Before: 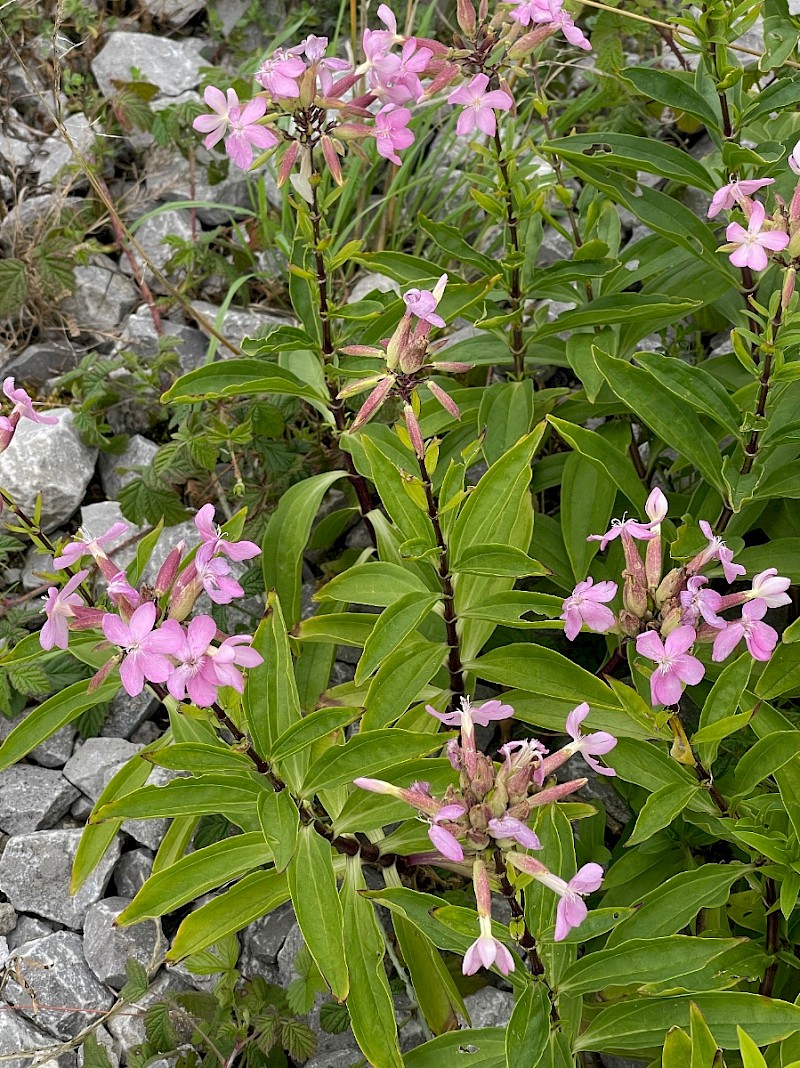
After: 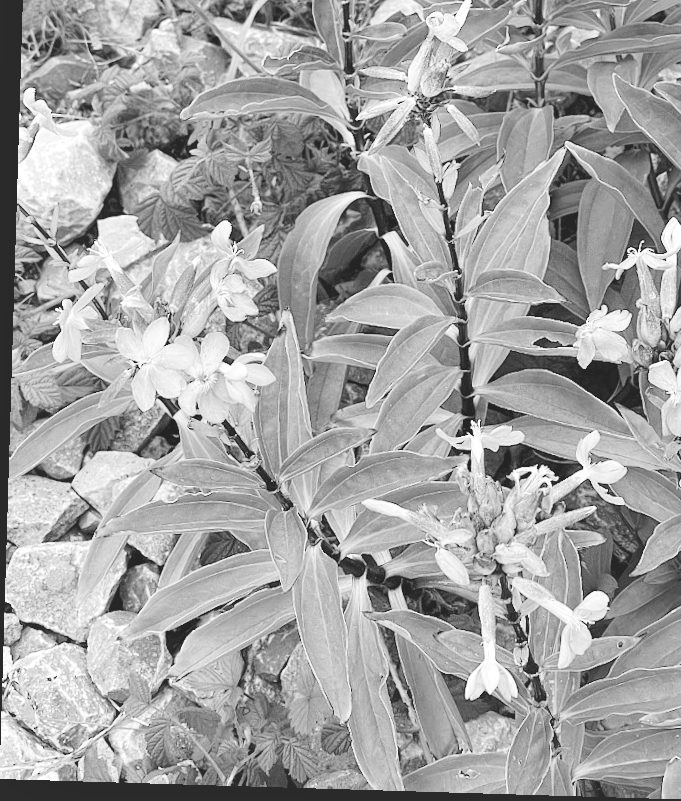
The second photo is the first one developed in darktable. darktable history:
base curve: curves: ch0 [(0, 0.007) (0.028, 0.063) (0.121, 0.311) (0.46, 0.743) (0.859, 0.957) (1, 1)], preserve colors none
white balance: red 1.467, blue 0.684
shadows and highlights: soften with gaussian
crop: top 26.531%, right 17.959%
exposure: black level correction -0.008, exposure 0.067 EV, compensate highlight preservation false
rotate and perspective: rotation 1.72°, automatic cropping off
monochrome: on, module defaults
